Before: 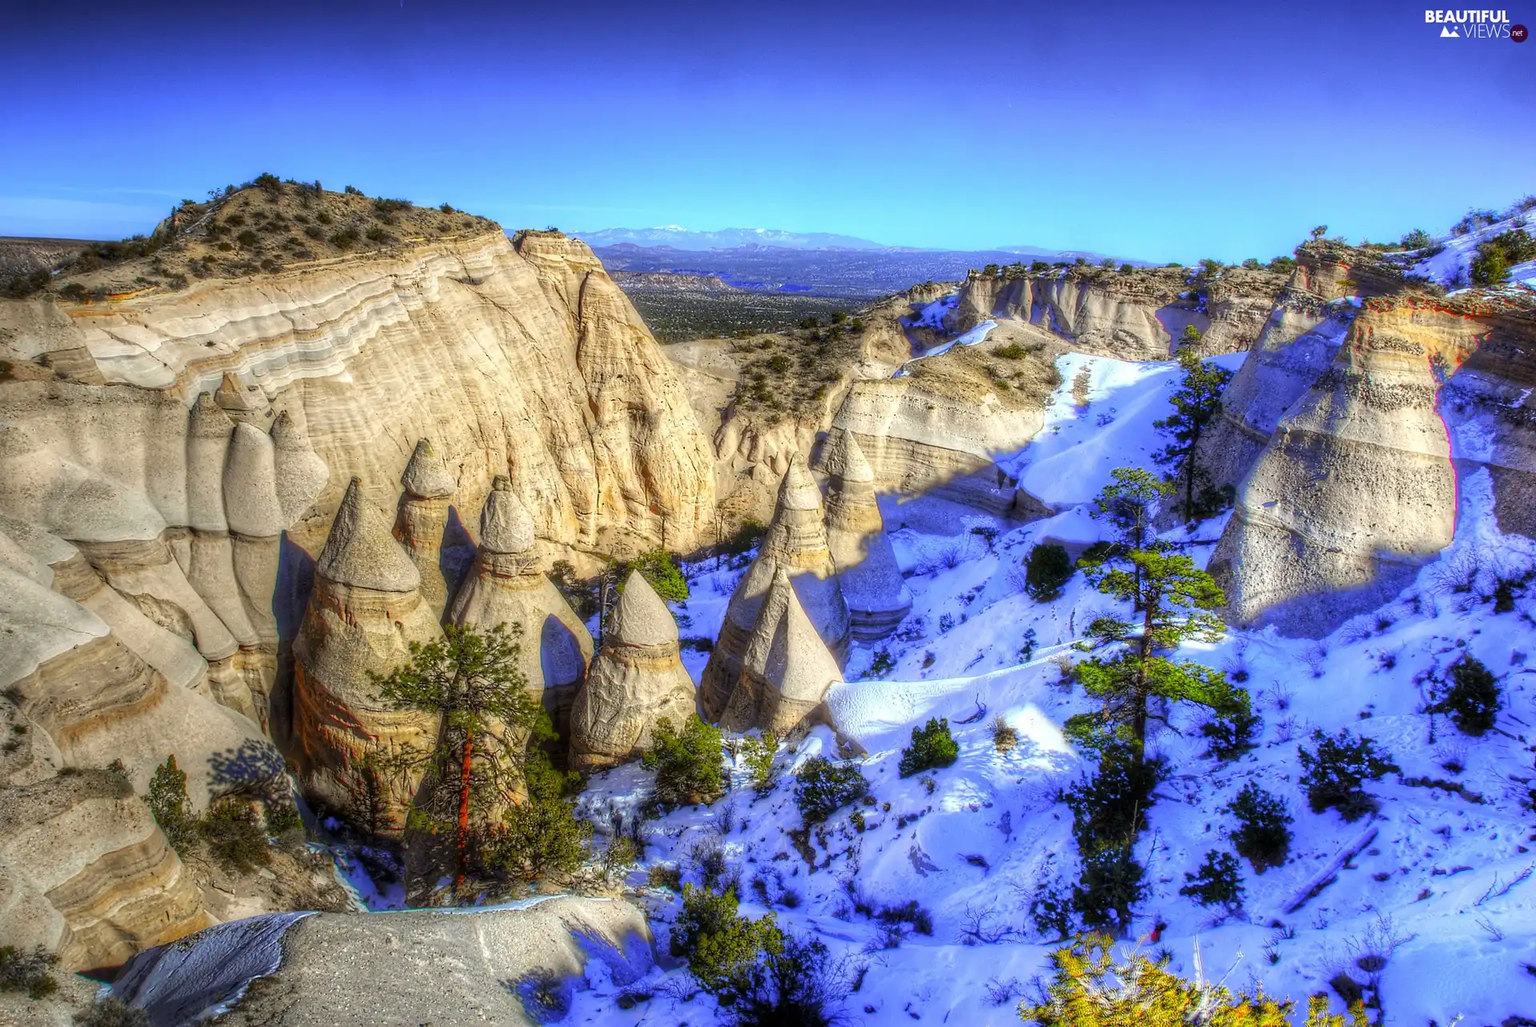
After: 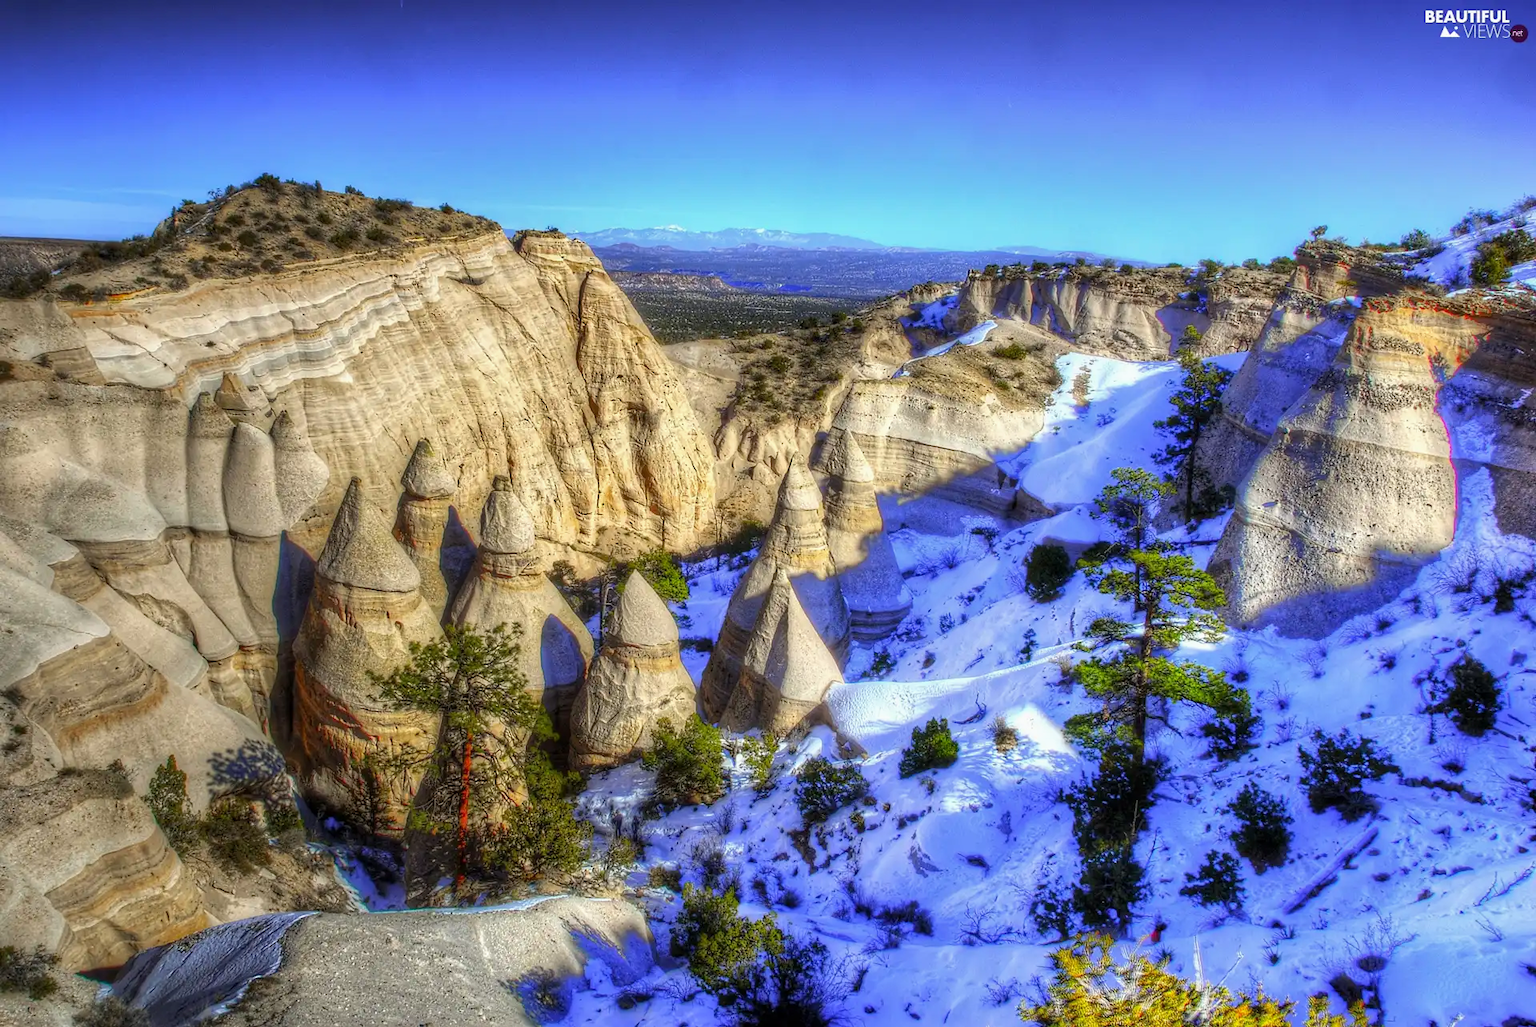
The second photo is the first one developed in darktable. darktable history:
shadows and highlights: shadows 43.84, white point adjustment -1.37, soften with gaussian
